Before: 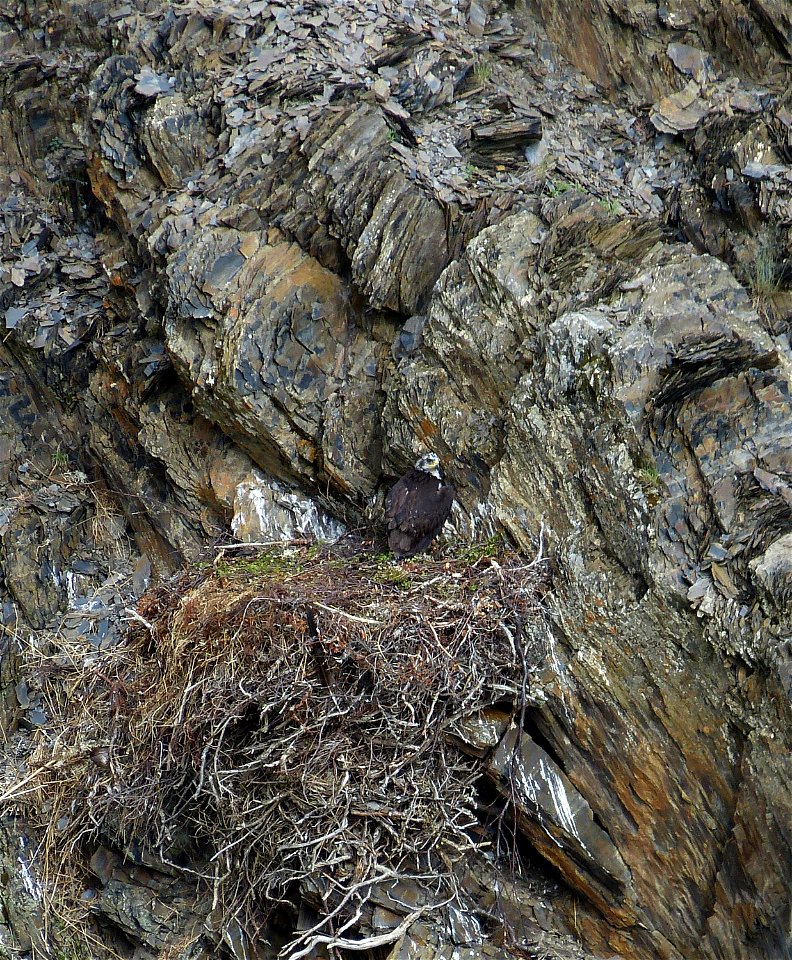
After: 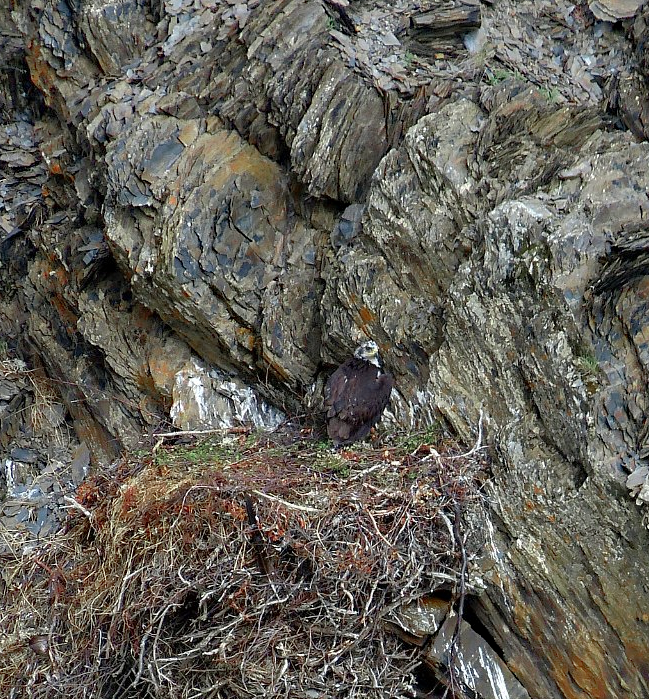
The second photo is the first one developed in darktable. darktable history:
color zones: curves: ch0 [(0, 0.466) (0.128, 0.466) (0.25, 0.5) (0.375, 0.456) (0.5, 0.5) (0.625, 0.5) (0.737, 0.652) (0.875, 0.5)]; ch1 [(0, 0.603) (0.125, 0.618) (0.261, 0.348) (0.372, 0.353) (0.497, 0.363) (0.611, 0.45) (0.731, 0.427) (0.875, 0.518) (0.998, 0.652)]; ch2 [(0, 0.559) (0.125, 0.451) (0.253, 0.564) (0.37, 0.578) (0.5, 0.466) (0.625, 0.471) (0.731, 0.471) (0.88, 0.485)]
haze removal: compatibility mode true, adaptive false
crop: left 7.752%, top 11.753%, right 10.249%, bottom 15.425%
shadows and highlights: on, module defaults
